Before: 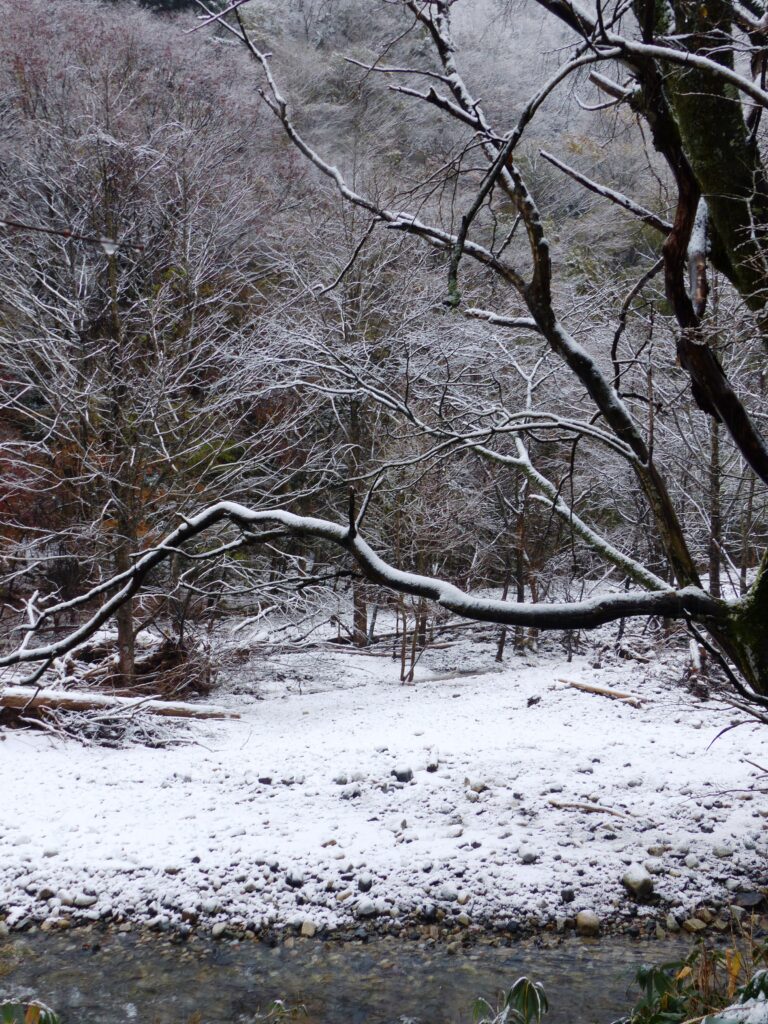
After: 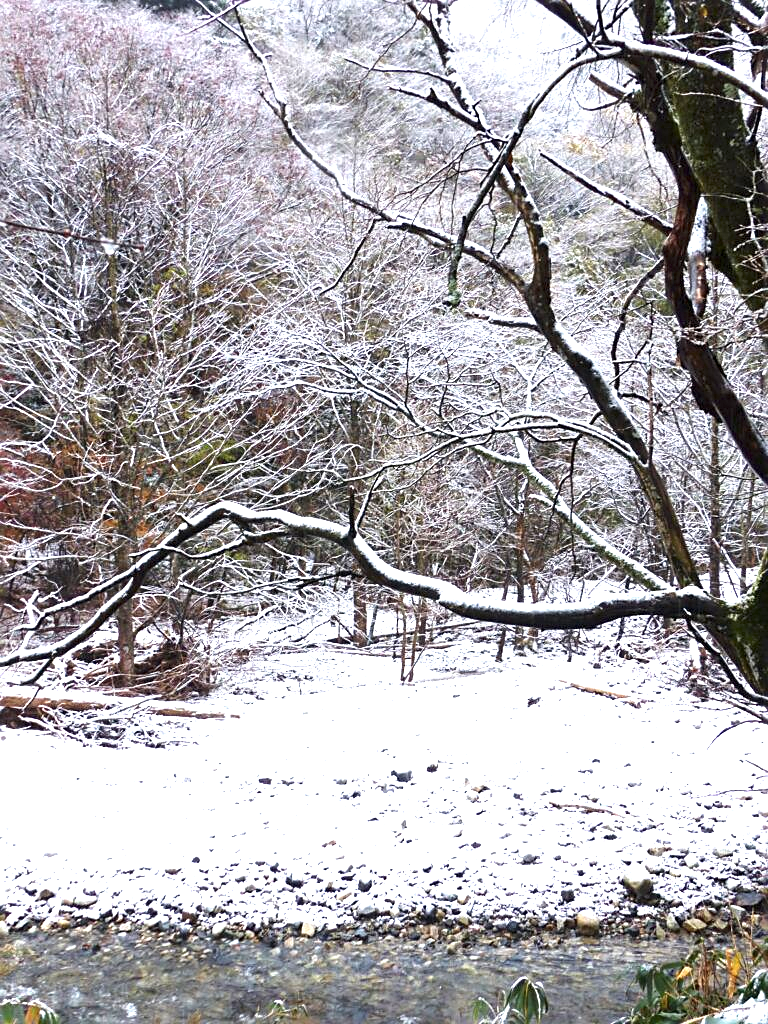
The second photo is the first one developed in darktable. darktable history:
exposure: black level correction 0, exposure 1.667 EV, compensate highlight preservation false
sharpen: on, module defaults
